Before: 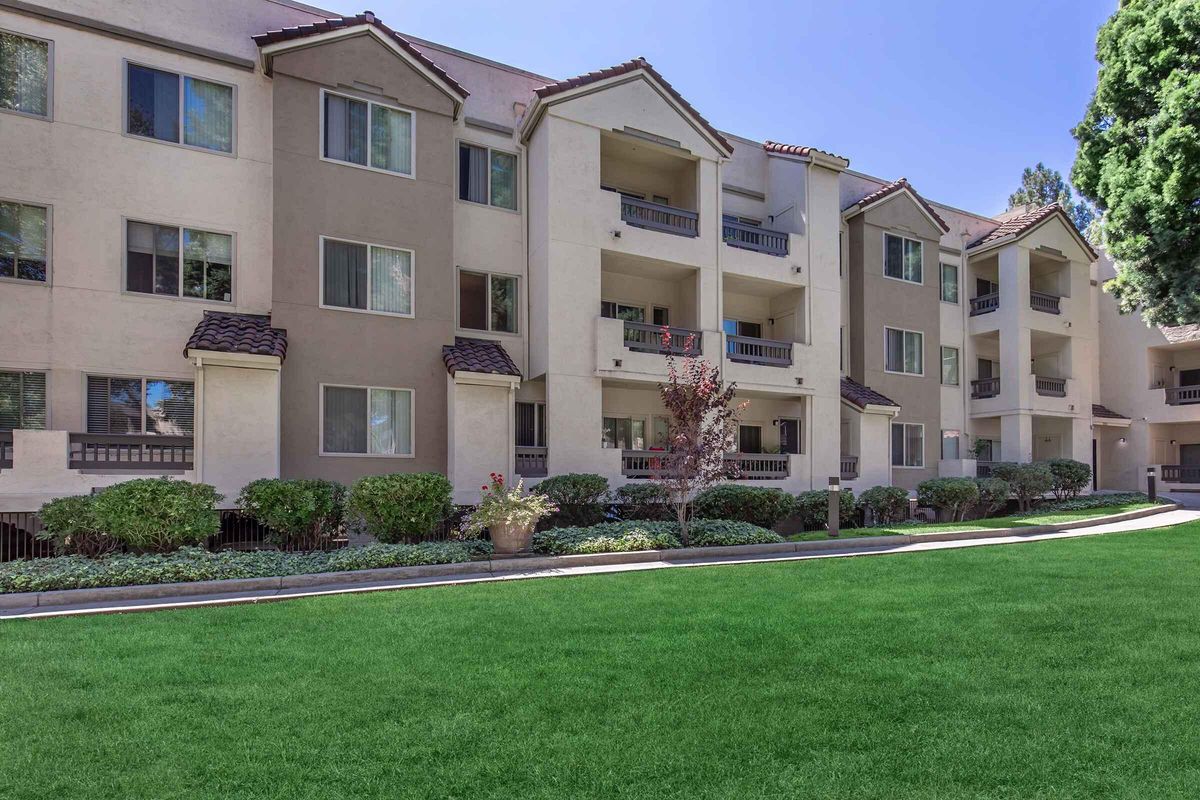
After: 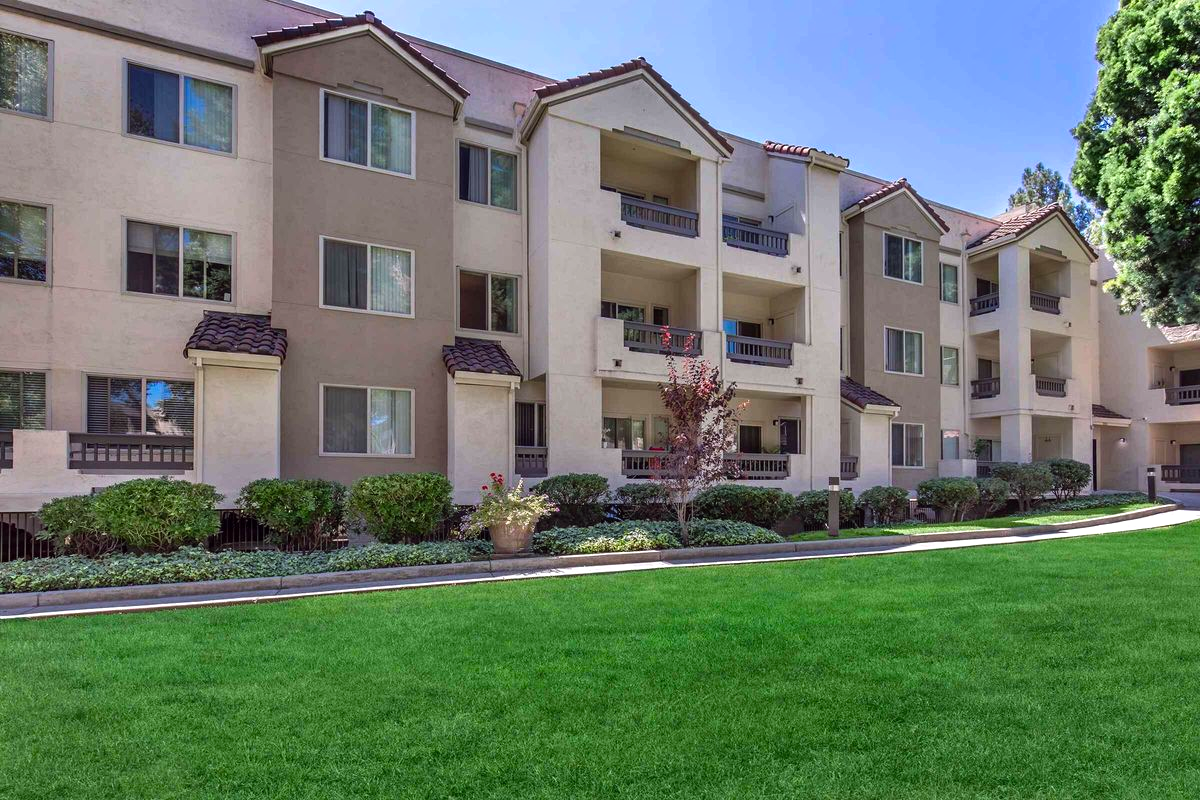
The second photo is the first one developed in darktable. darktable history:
color balance: lift [1, 1.001, 0.999, 1.001], gamma [1, 1.004, 1.007, 0.993], gain [1, 0.991, 0.987, 1.013], contrast 7.5%, contrast fulcrum 10%, output saturation 115%
shadows and highlights: soften with gaussian
